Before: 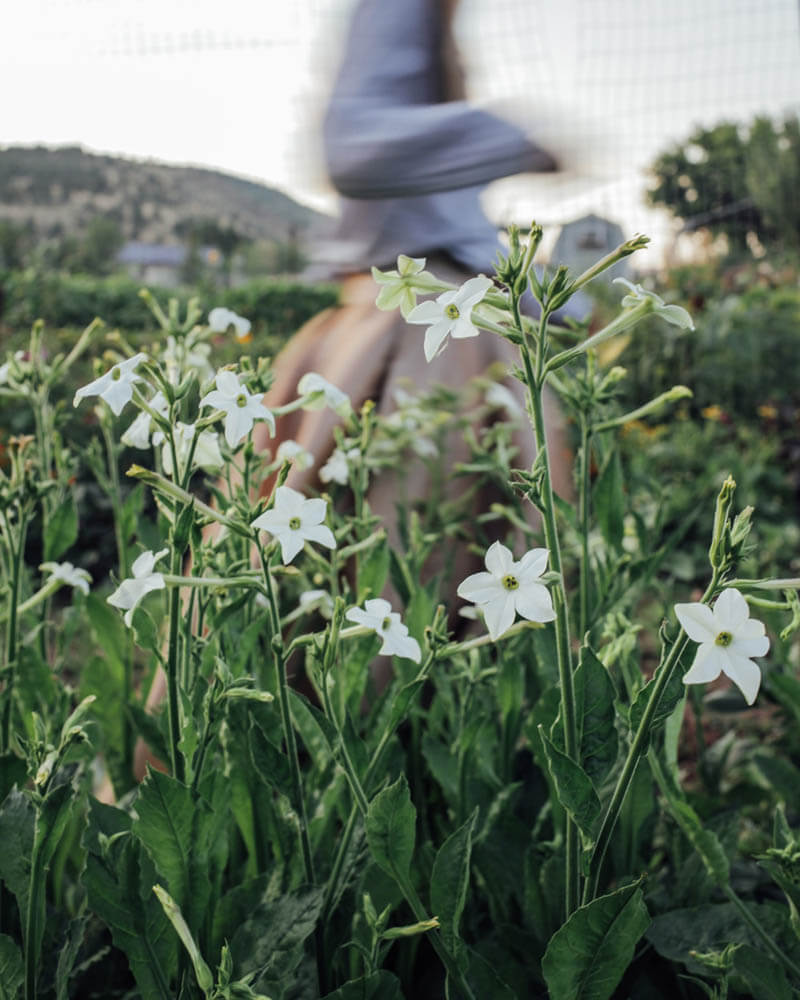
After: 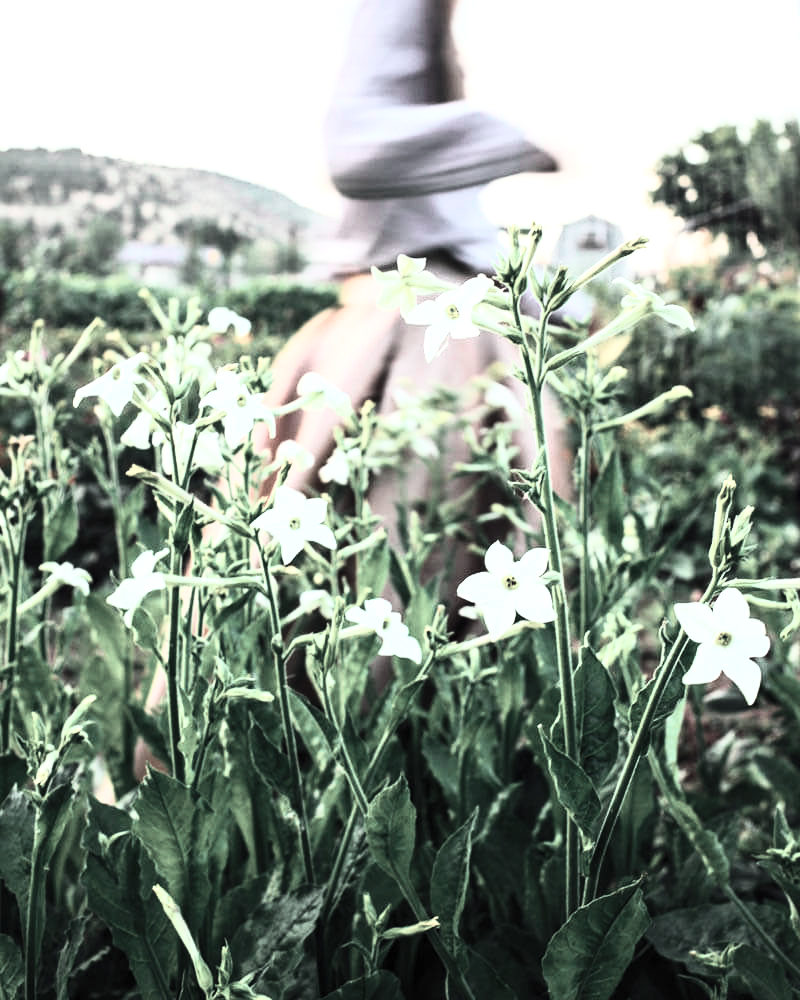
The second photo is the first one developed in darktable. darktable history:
color balance rgb: linear chroma grading › shadows -40%, linear chroma grading › highlights 40%, linear chroma grading › global chroma 45%, linear chroma grading › mid-tones -30%, perceptual saturation grading › global saturation 55%, perceptual saturation grading › highlights -50%, perceptual saturation grading › mid-tones 40%, perceptual saturation grading › shadows 30%, perceptual brilliance grading › global brilliance 20%, perceptual brilliance grading › shadows -40%, global vibrance 35%
color contrast: green-magenta contrast 0.3, blue-yellow contrast 0.15
contrast brightness saturation: contrast 0.03, brightness 0.06, saturation 0.13
tone equalizer: -8 EV -0.417 EV, -7 EV -0.389 EV, -6 EV -0.333 EV, -5 EV -0.222 EV, -3 EV 0.222 EV, -2 EV 0.333 EV, -1 EV 0.389 EV, +0 EV 0.417 EV, edges refinement/feathering 500, mask exposure compensation -1.57 EV, preserve details no
base curve: curves: ch0 [(0, 0) (0.018, 0.026) (0.143, 0.37) (0.33, 0.731) (0.458, 0.853) (0.735, 0.965) (0.905, 0.986) (1, 1)]
